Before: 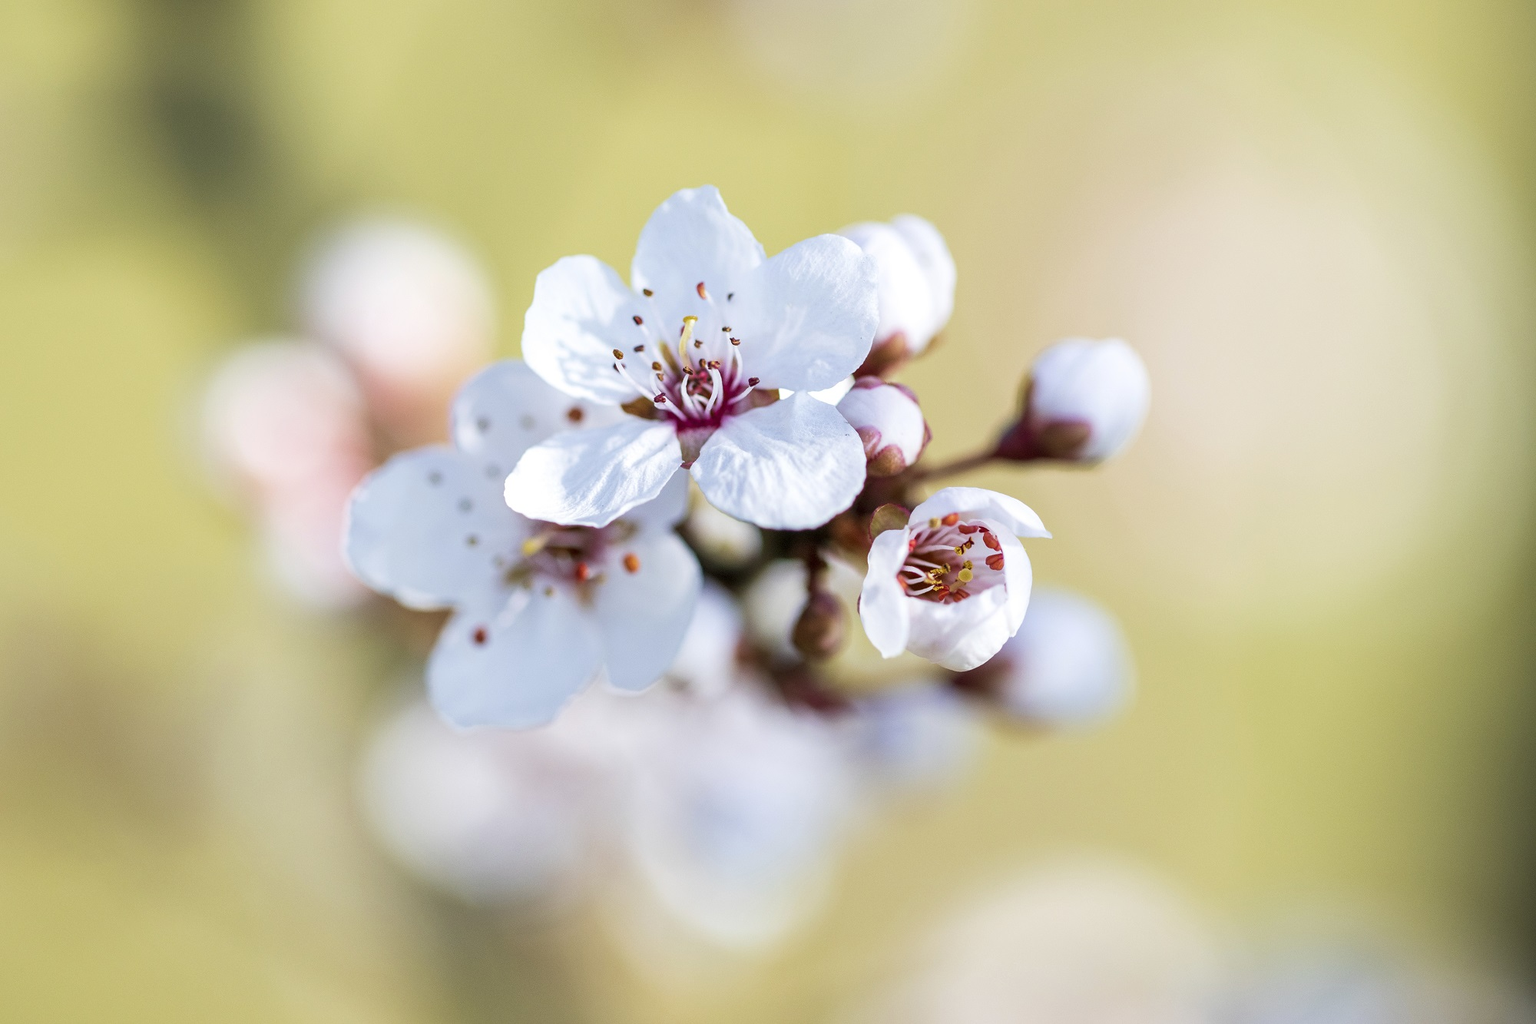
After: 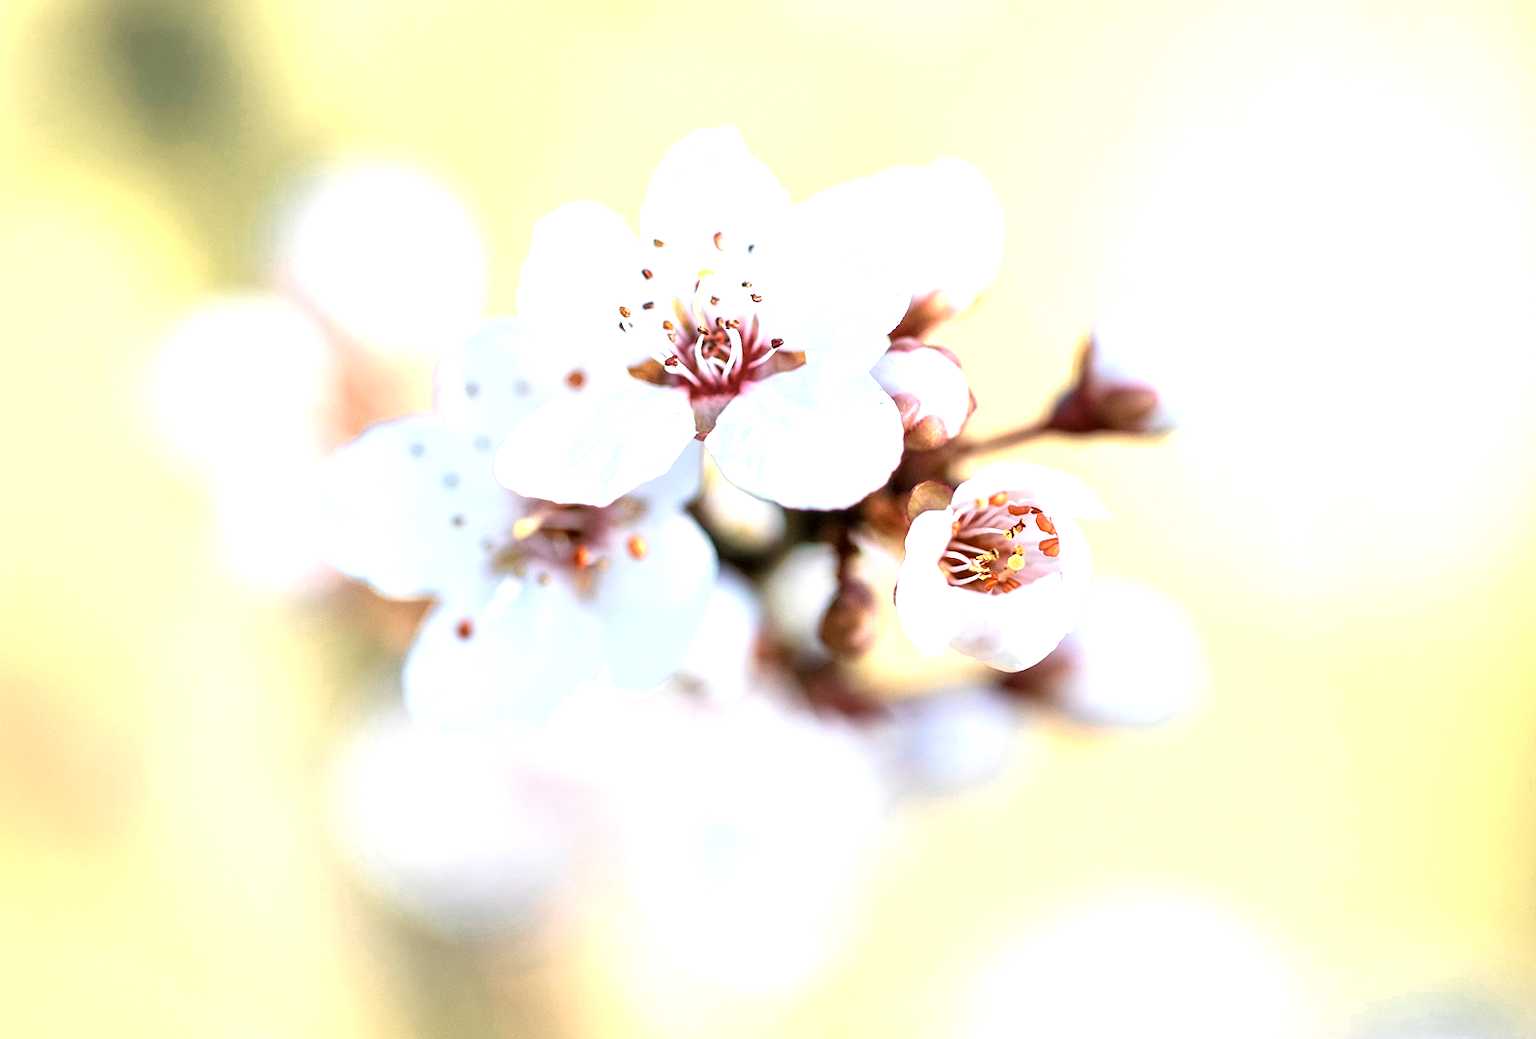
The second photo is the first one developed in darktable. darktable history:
crop: left 3.305%, top 6.436%, right 6.389%, bottom 3.258%
color zones: curves: ch0 [(0.018, 0.548) (0.197, 0.654) (0.425, 0.447) (0.605, 0.658) (0.732, 0.579)]; ch1 [(0.105, 0.531) (0.224, 0.531) (0.386, 0.39) (0.618, 0.456) (0.732, 0.456) (0.956, 0.421)]; ch2 [(0.039, 0.583) (0.215, 0.465) (0.399, 0.544) (0.465, 0.548) (0.614, 0.447) (0.724, 0.43) (0.882, 0.623) (0.956, 0.632)]
exposure: exposure 0.722 EV, compensate highlight preservation false
rotate and perspective: rotation 0.226°, lens shift (vertical) -0.042, crop left 0.023, crop right 0.982, crop top 0.006, crop bottom 0.994
contrast brightness saturation: contrast 0.05
